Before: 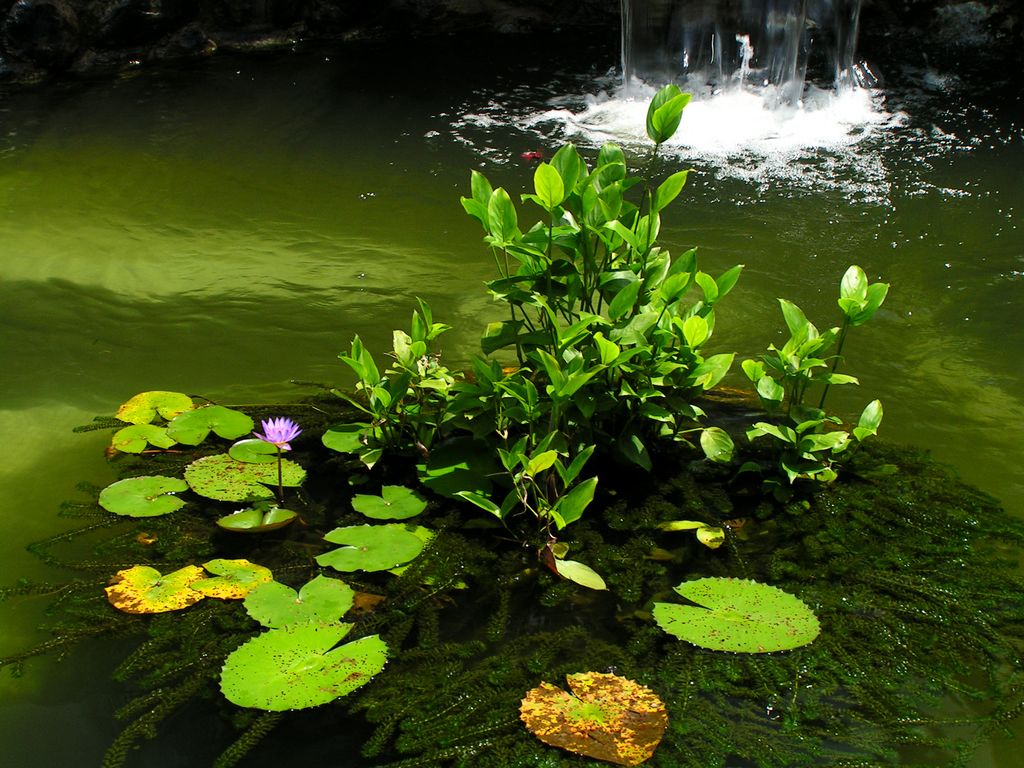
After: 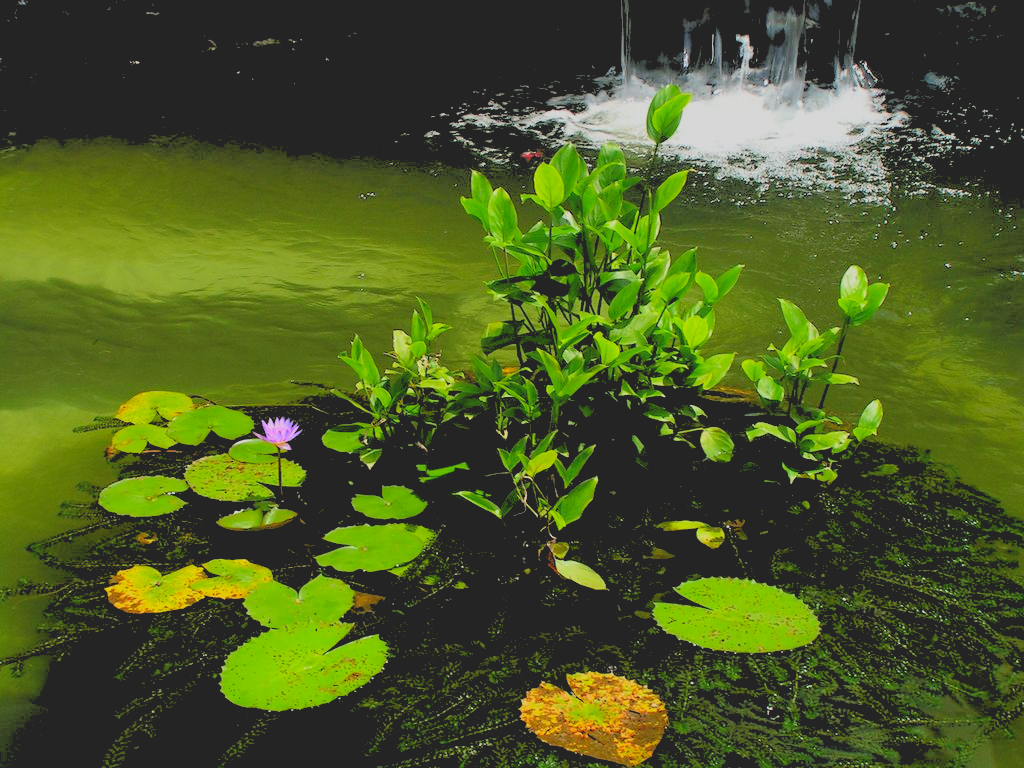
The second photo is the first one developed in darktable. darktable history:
rgb levels: levels [[0.027, 0.429, 0.996], [0, 0.5, 1], [0, 0.5, 1]]
contrast brightness saturation: contrast -0.28
